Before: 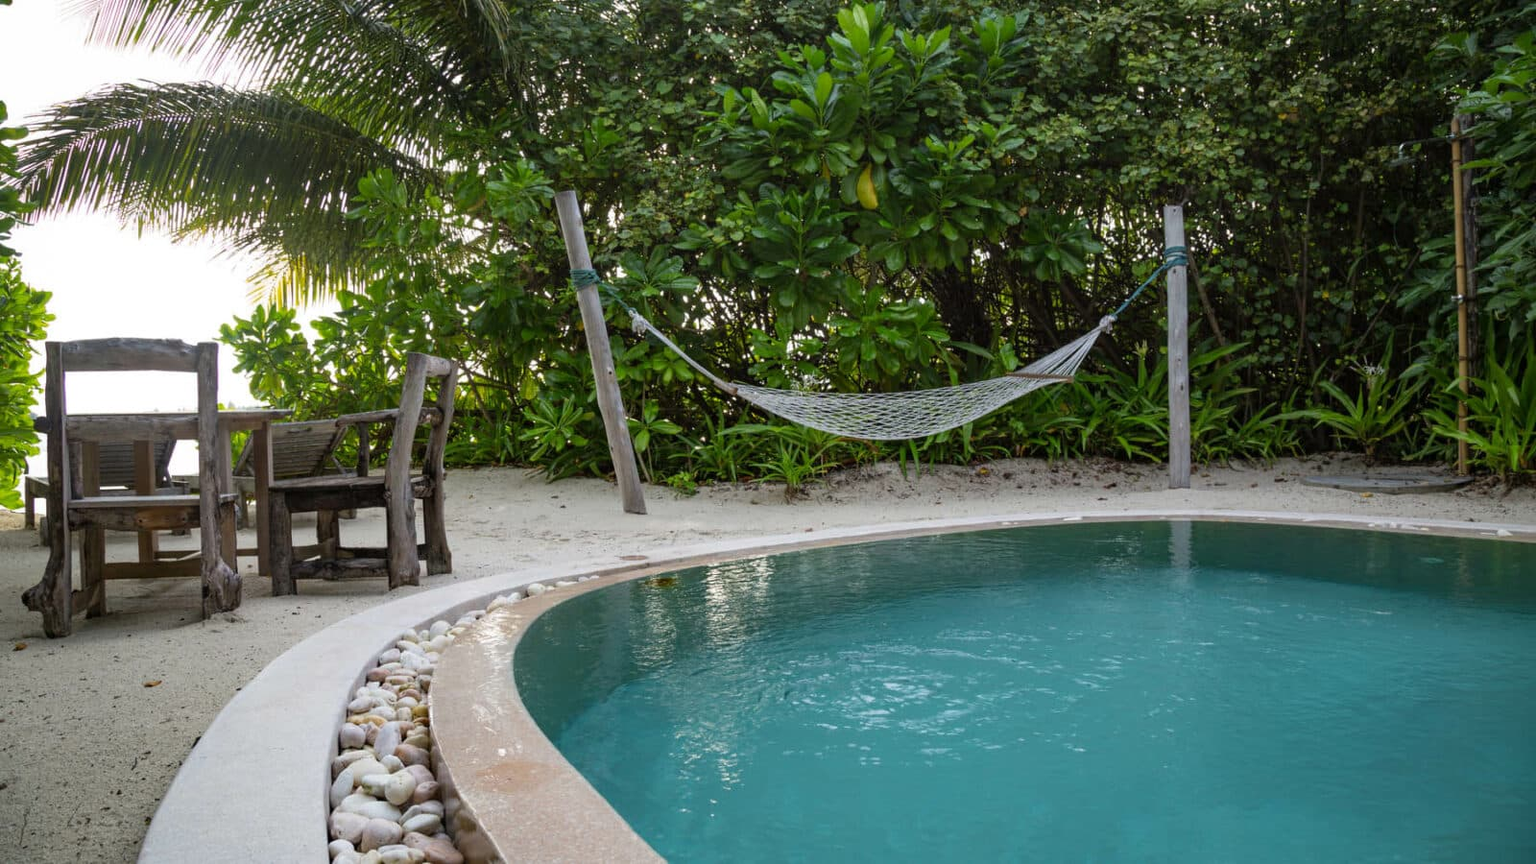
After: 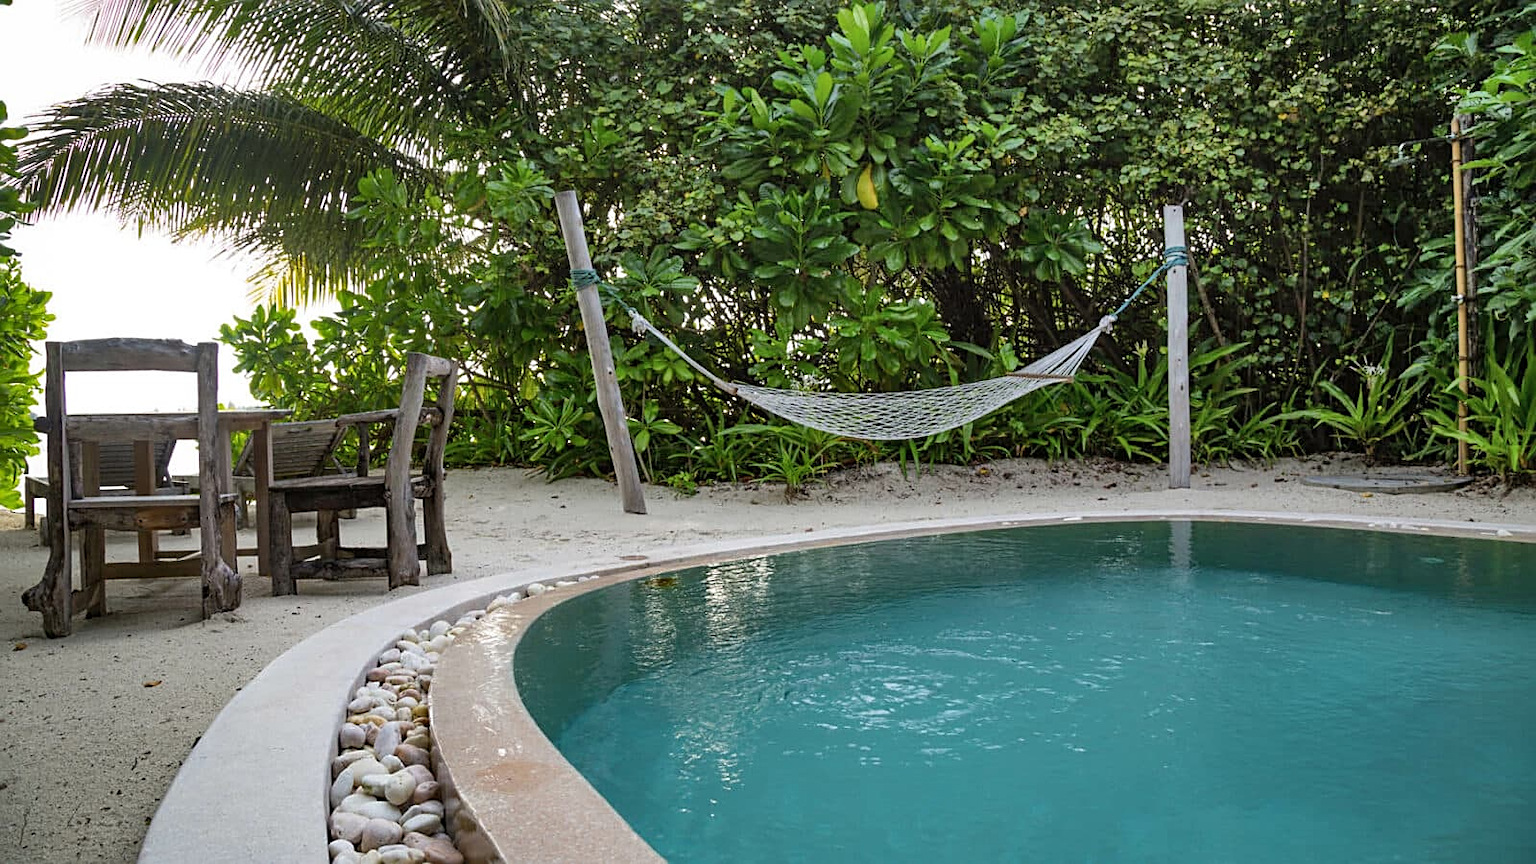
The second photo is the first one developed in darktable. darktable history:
shadows and highlights: shadows 59.46, soften with gaussian
sharpen: on, module defaults
